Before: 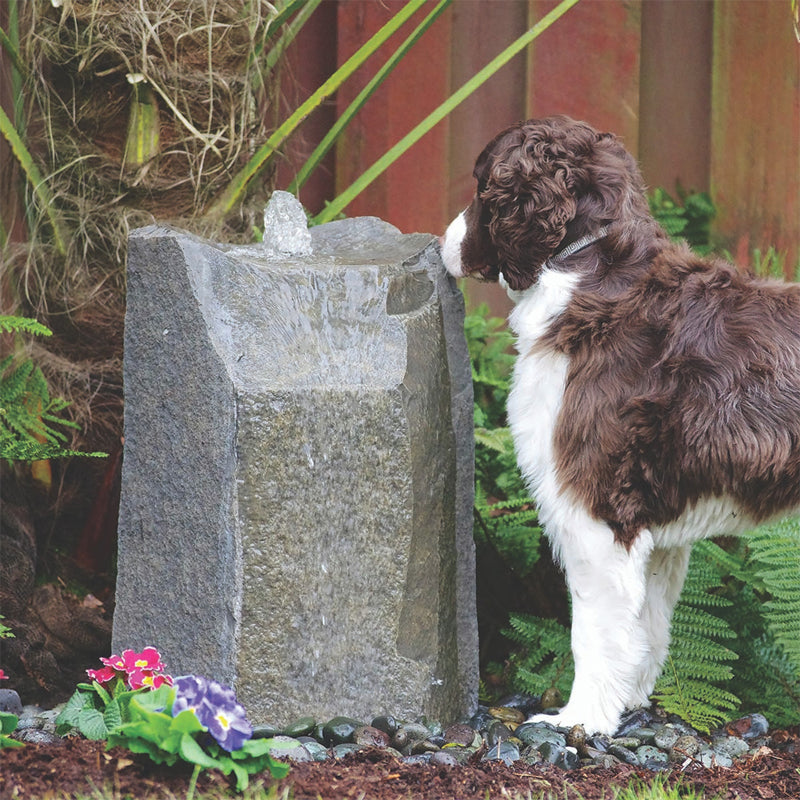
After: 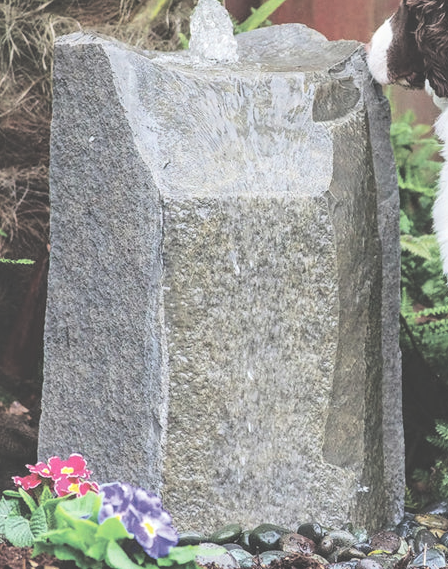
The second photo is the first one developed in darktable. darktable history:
local contrast: detail 144%
exposure: black level correction -0.087, compensate exposure bias true, compensate highlight preservation false
filmic rgb: black relative exposure -5.1 EV, white relative exposure 3.97 EV, threshold 5.98 EV, hardness 2.88, contrast 1.494, iterations of high-quality reconstruction 10, enable highlight reconstruction true
crop: left 9.288%, top 24.161%, right 34.671%, bottom 4.658%
